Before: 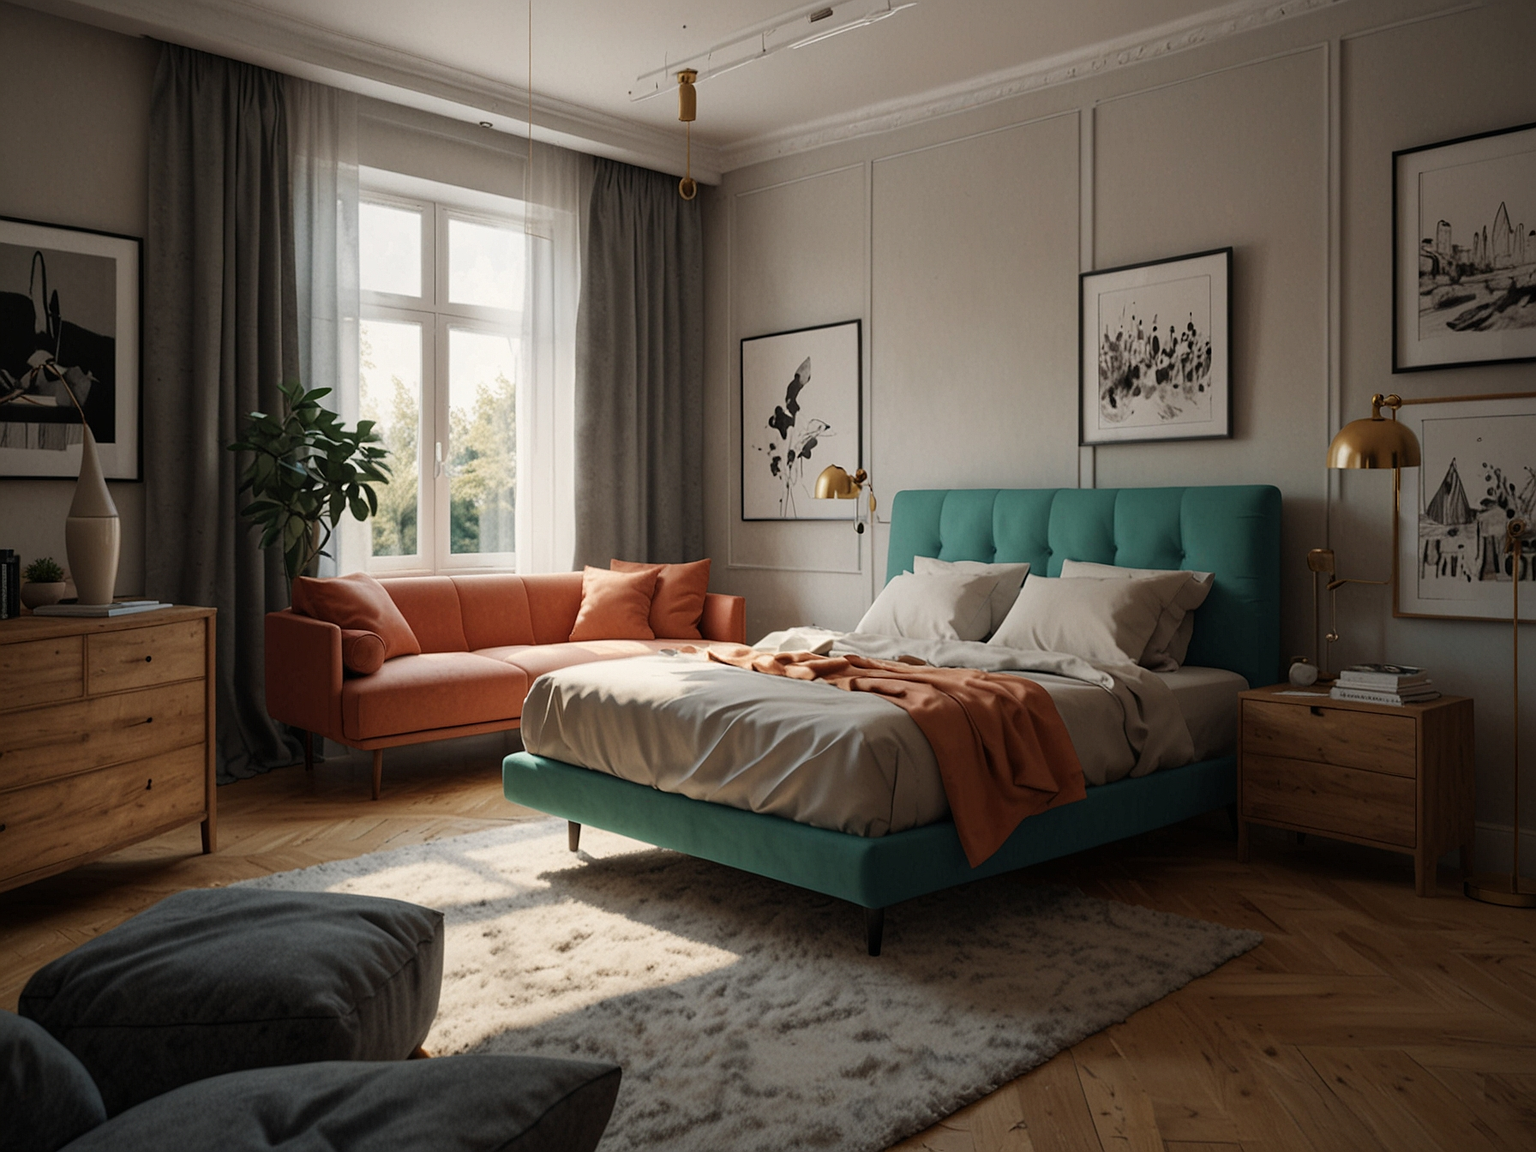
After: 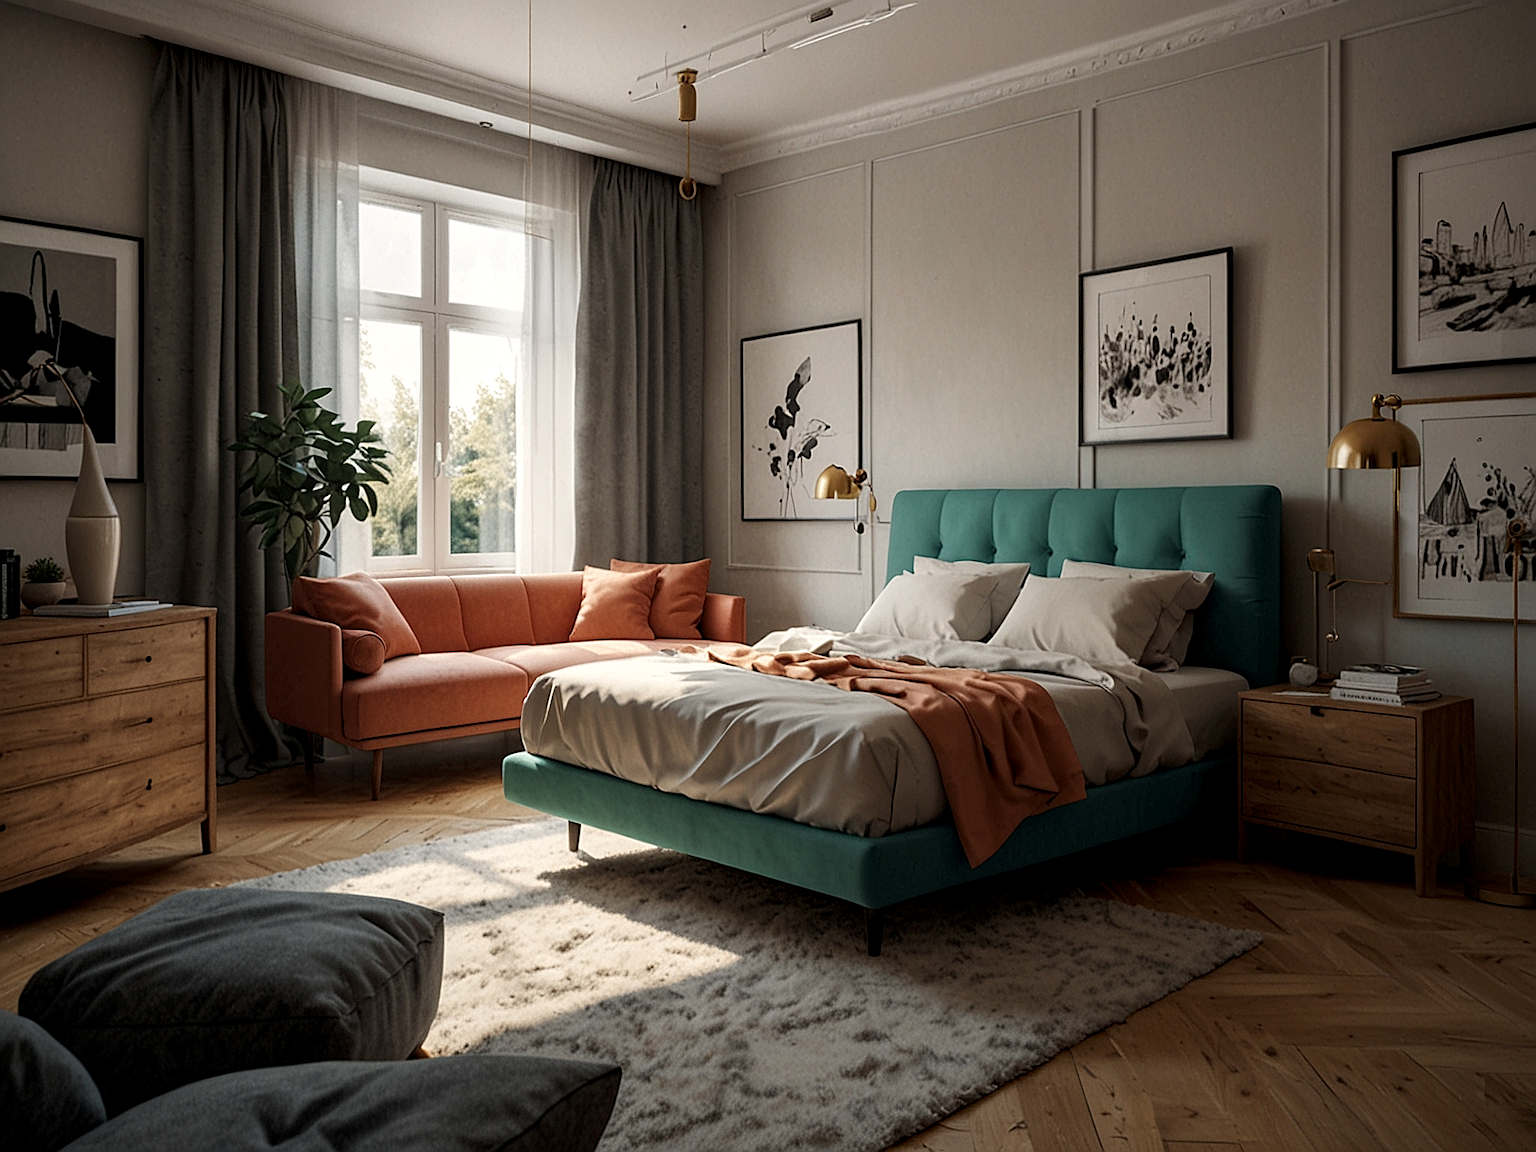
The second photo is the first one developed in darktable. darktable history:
local contrast: highlights 83%, shadows 81%
sharpen: on, module defaults
